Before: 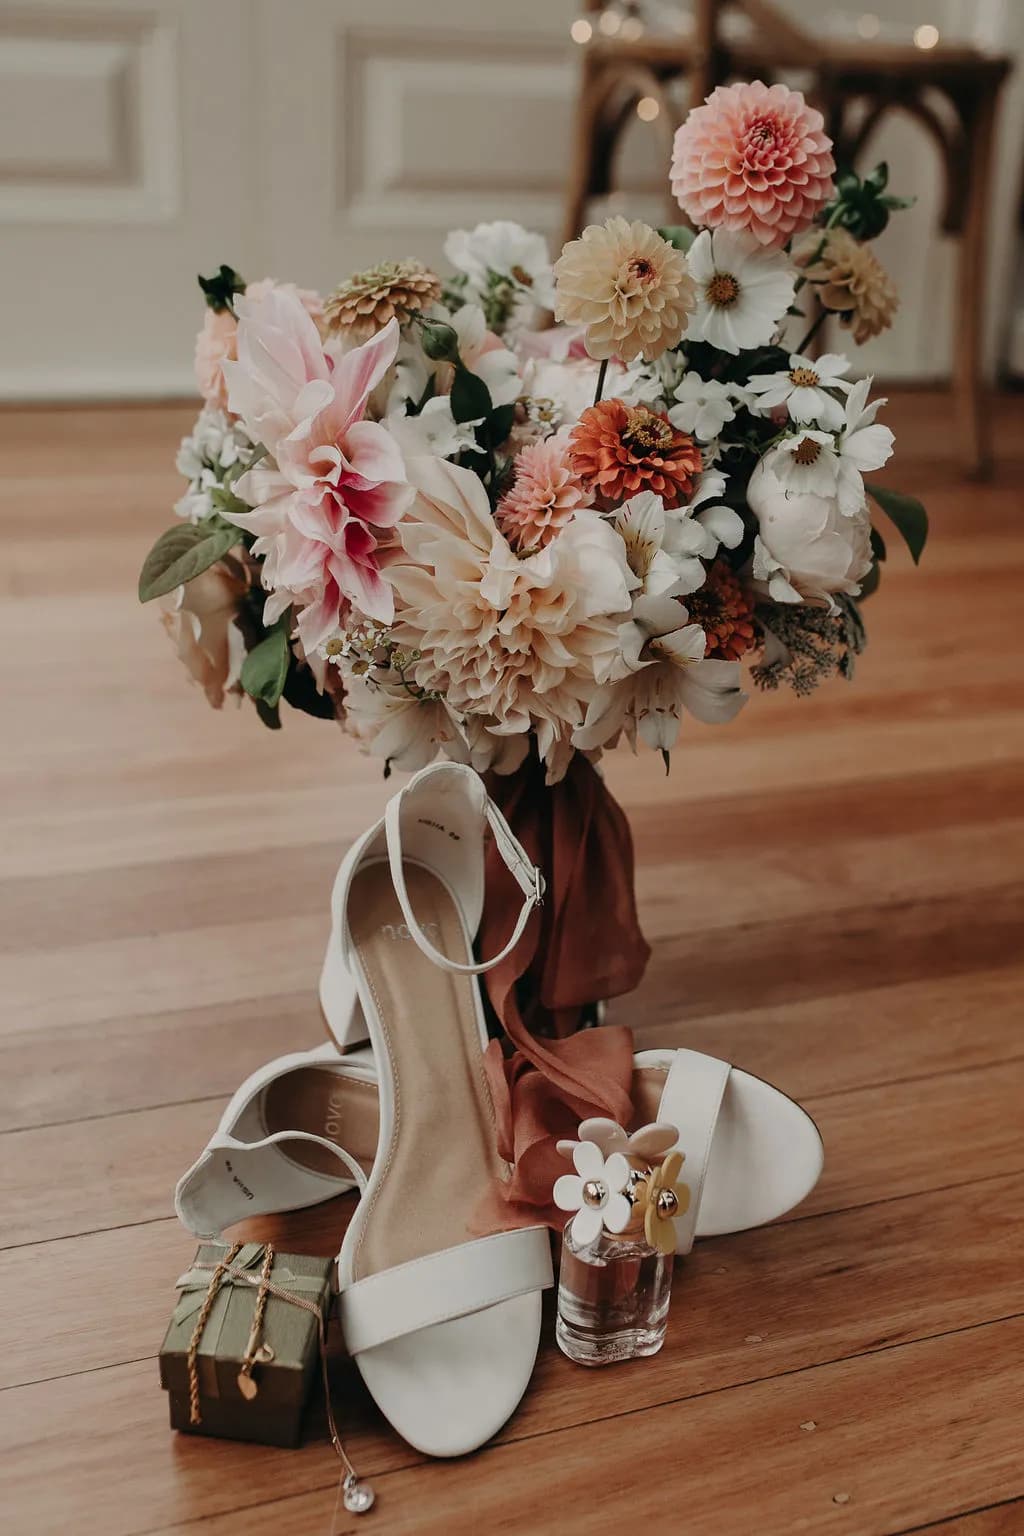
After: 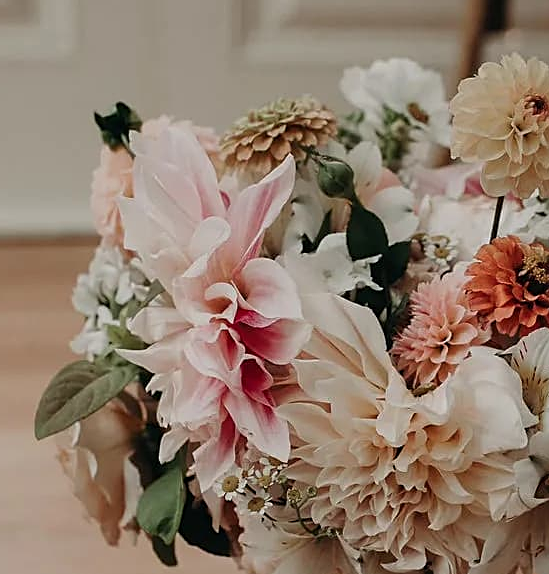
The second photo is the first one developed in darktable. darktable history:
sharpen: on, module defaults
crop: left 10.212%, top 10.635%, right 36.126%, bottom 51.994%
